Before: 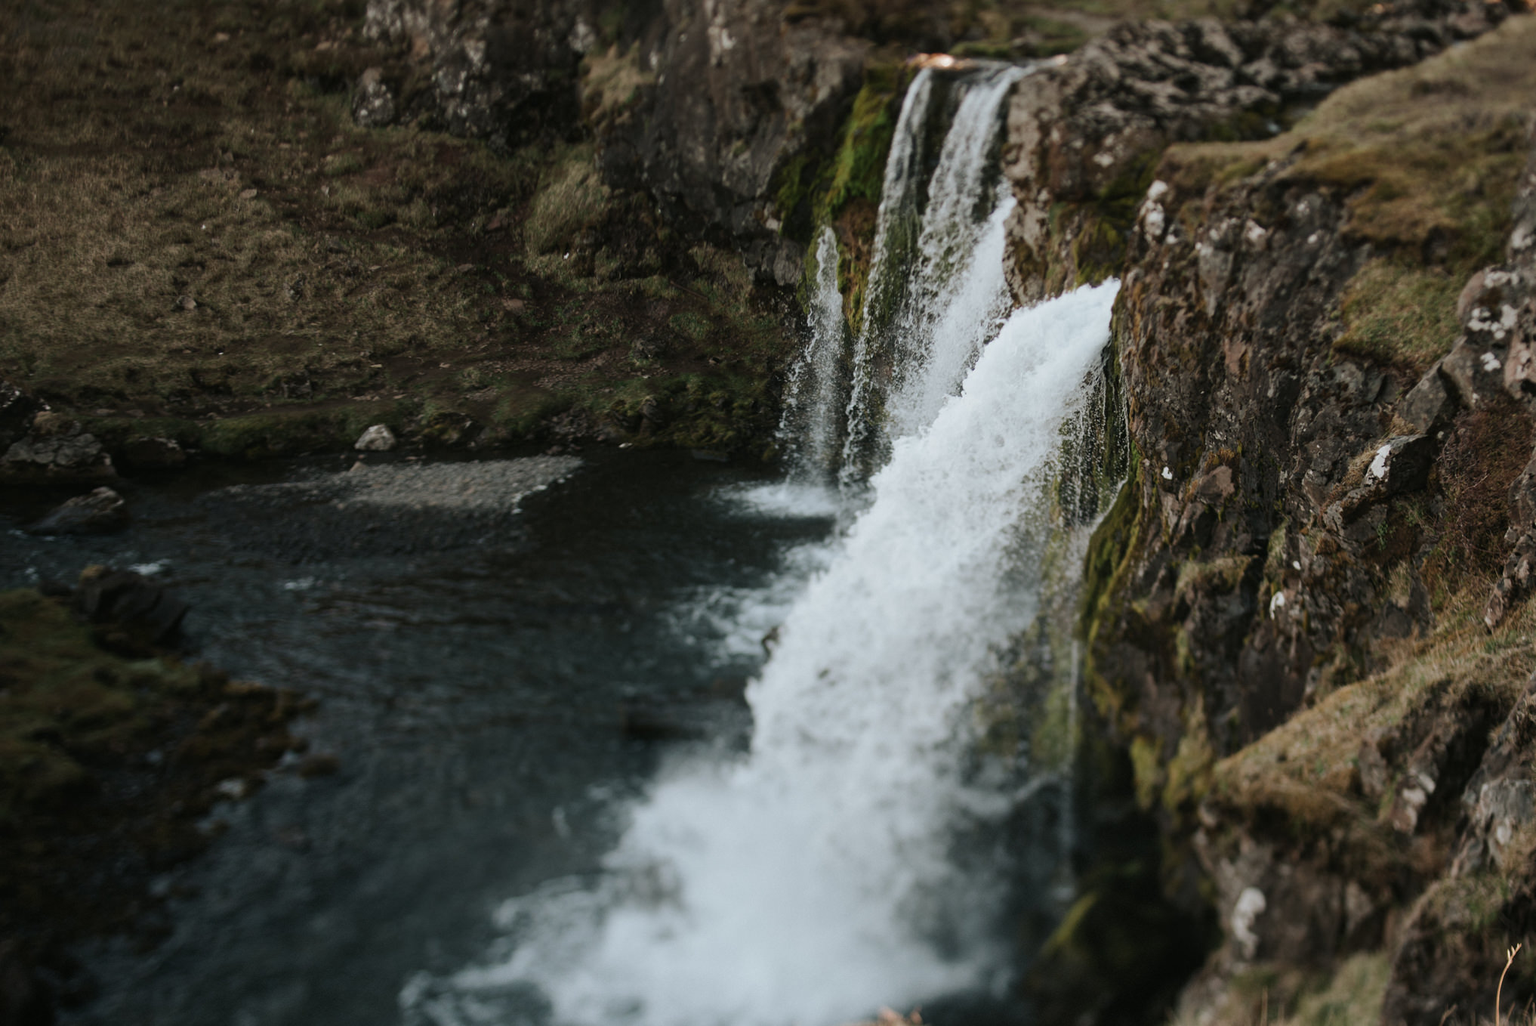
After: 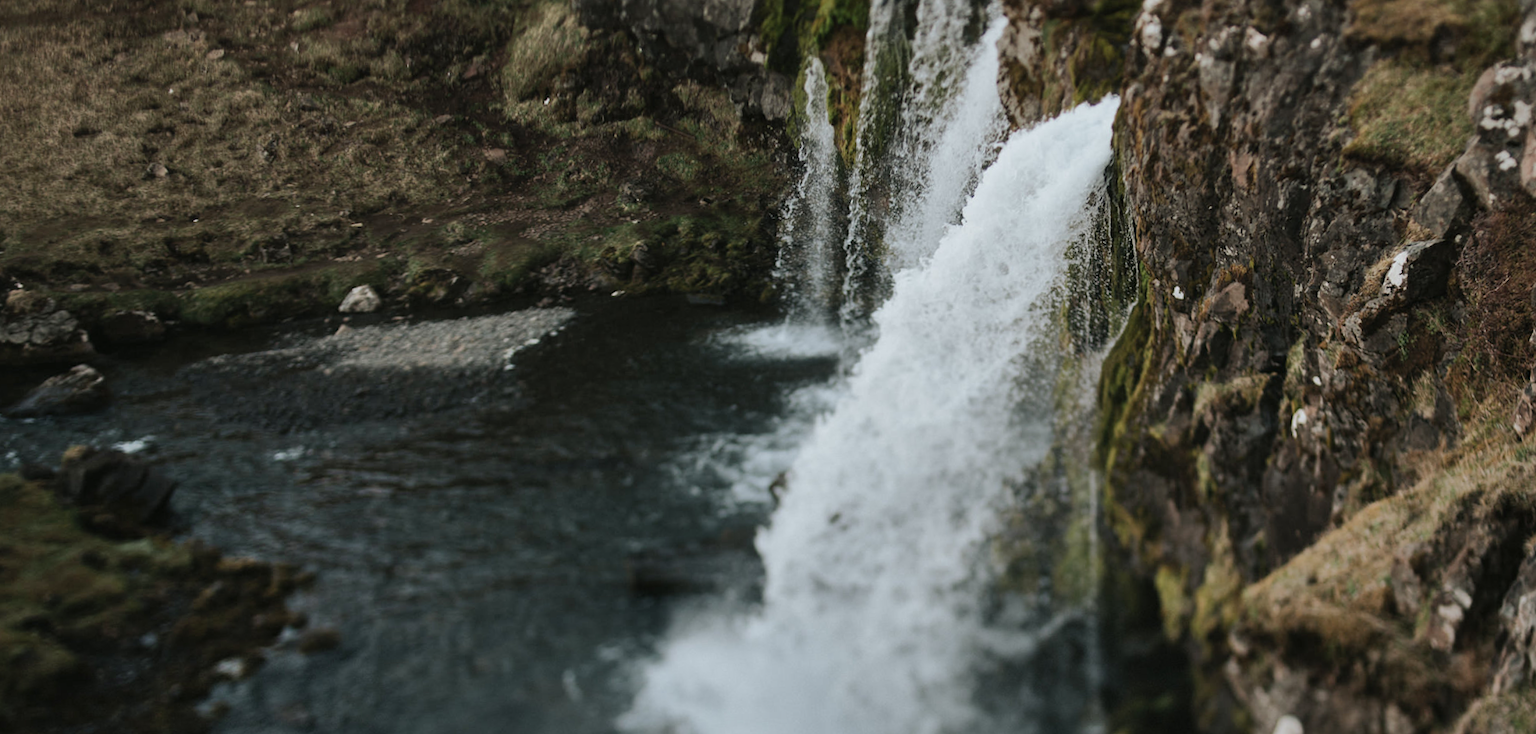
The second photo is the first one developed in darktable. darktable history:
shadows and highlights: radius 108.52, shadows 40.68, highlights -72.88, low approximation 0.01, soften with gaussian
rotate and perspective: rotation -3°, crop left 0.031, crop right 0.968, crop top 0.07, crop bottom 0.93
crop: top 13.819%, bottom 11.169%
